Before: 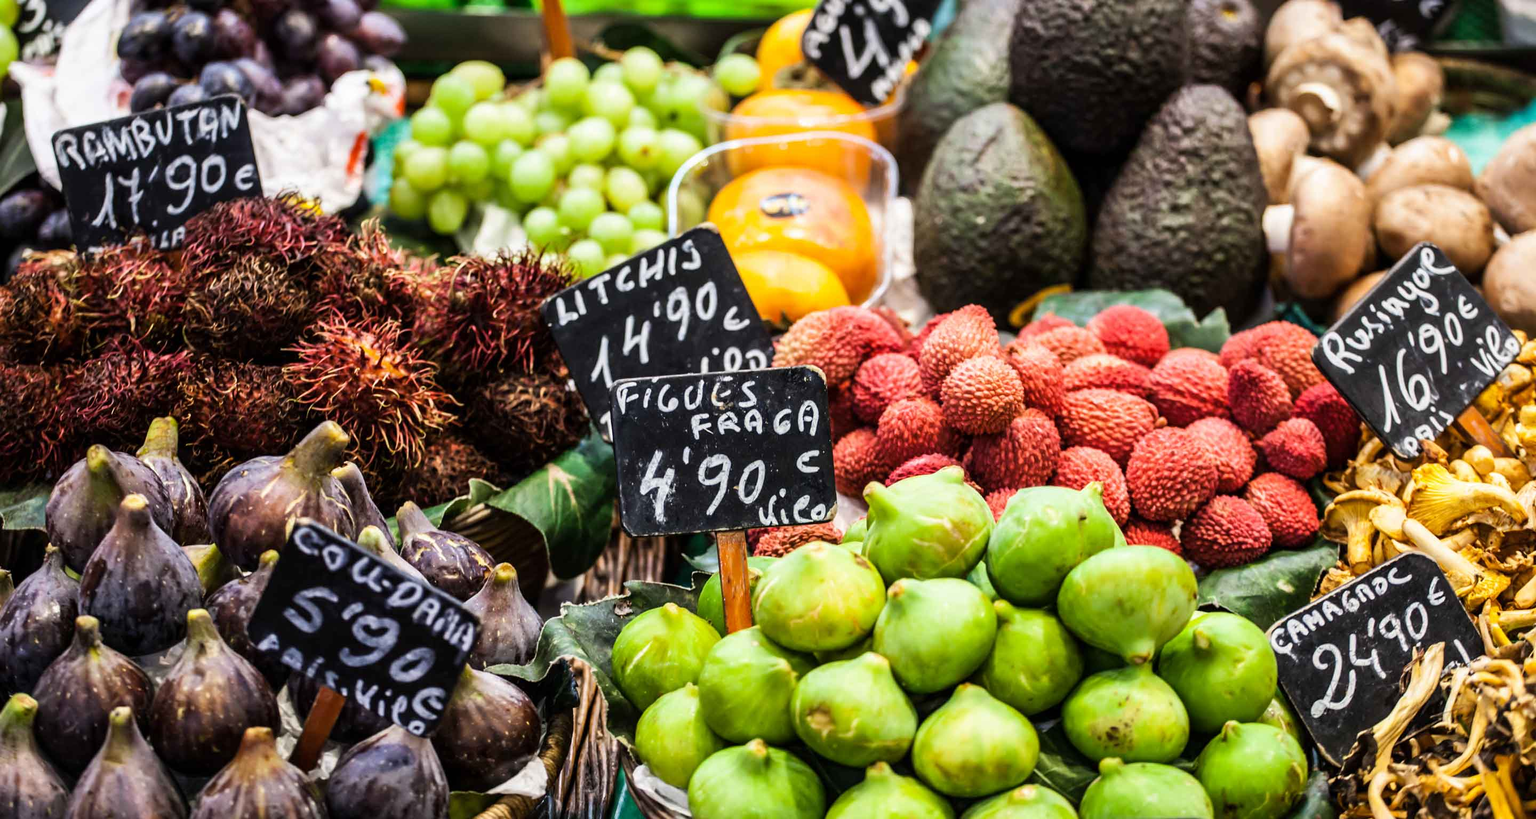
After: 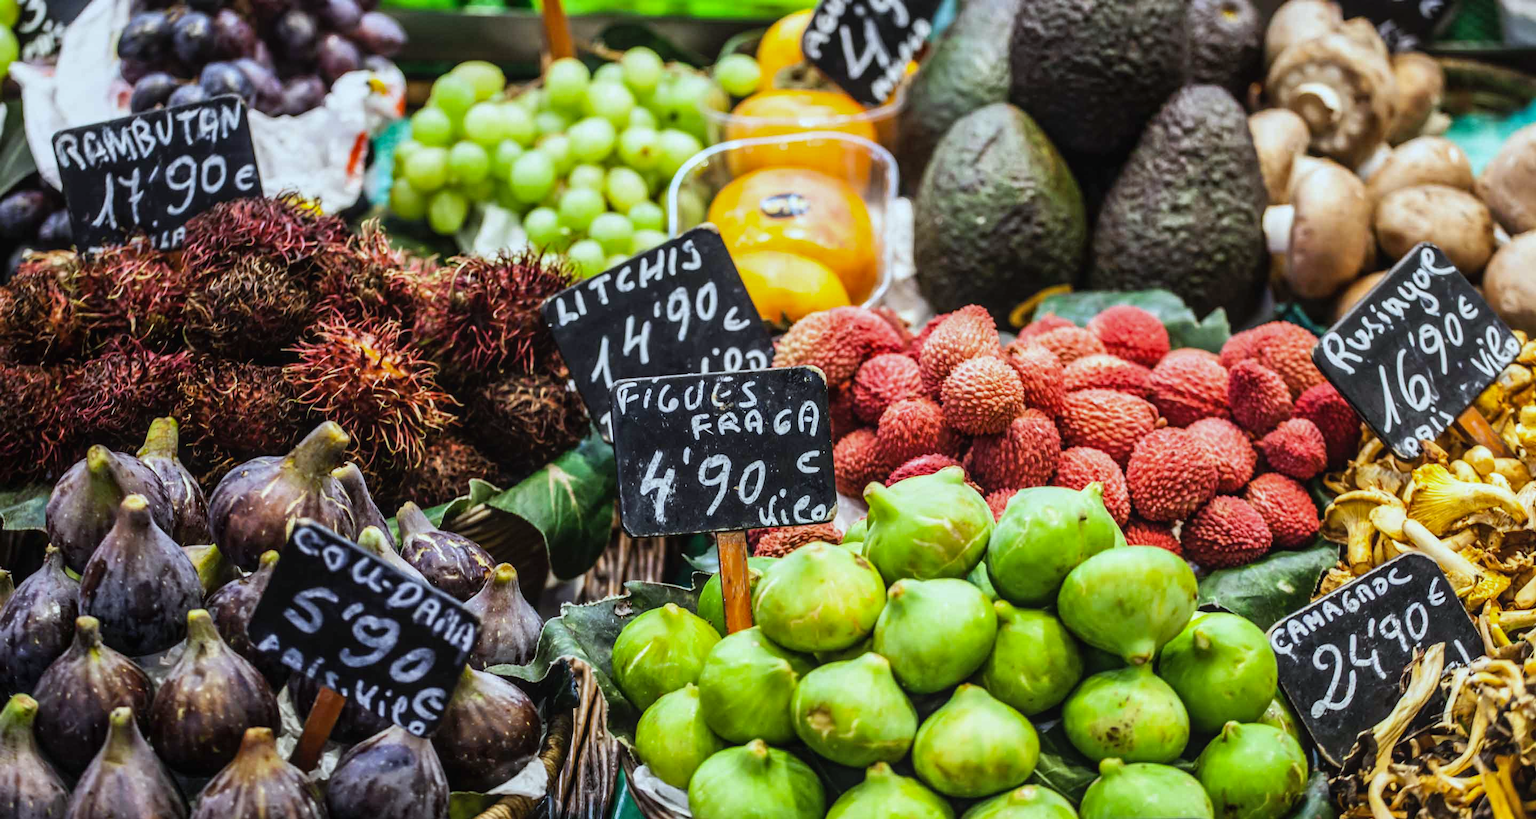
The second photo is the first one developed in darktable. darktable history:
local contrast: detail 110%
white balance: red 0.925, blue 1.046
tone equalizer: on, module defaults
